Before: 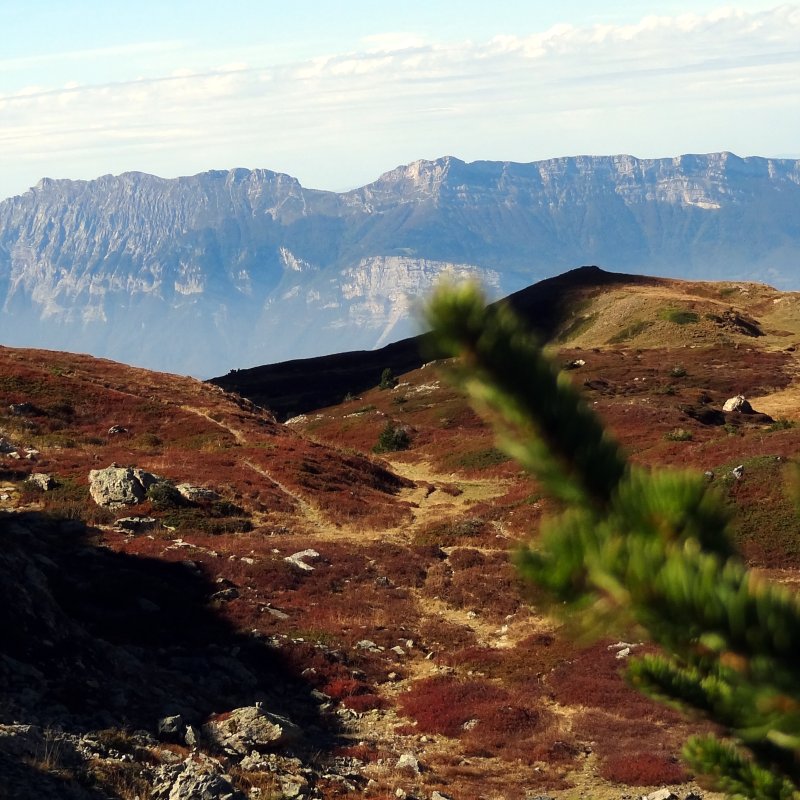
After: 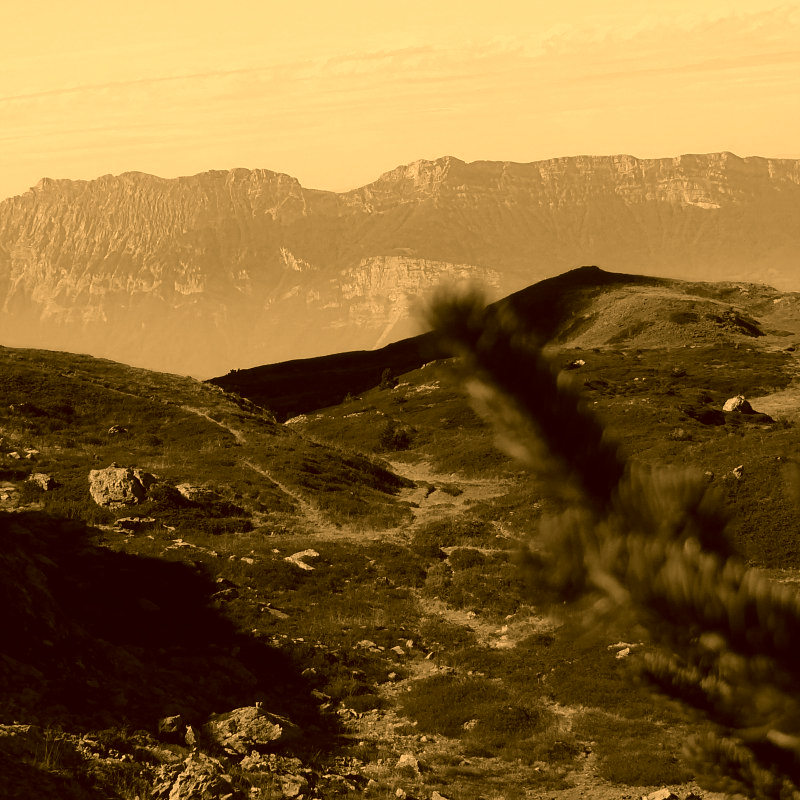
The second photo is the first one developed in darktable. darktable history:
color calibration: output gray [0.246, 0.254, 0.501, 0], gray › normalize channels true, illuminant same as pipeline (D50), adaptation XYZ, x 0.346, y 0.359, gamut compression 0
color correction: highlights a* 10.44, highlights b* 30.04, shadows a* 2.73, shadows b* 17.51, saturation 1.72
